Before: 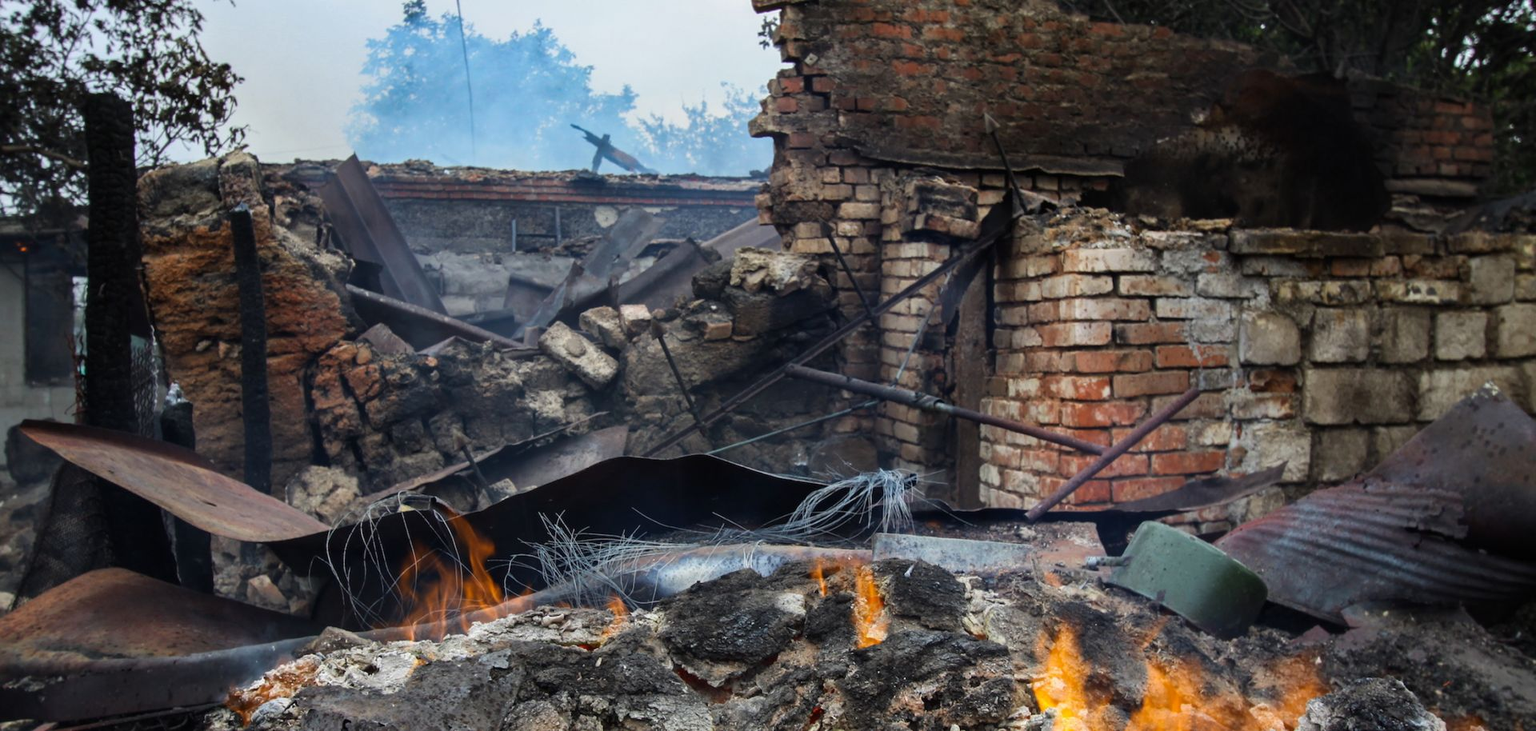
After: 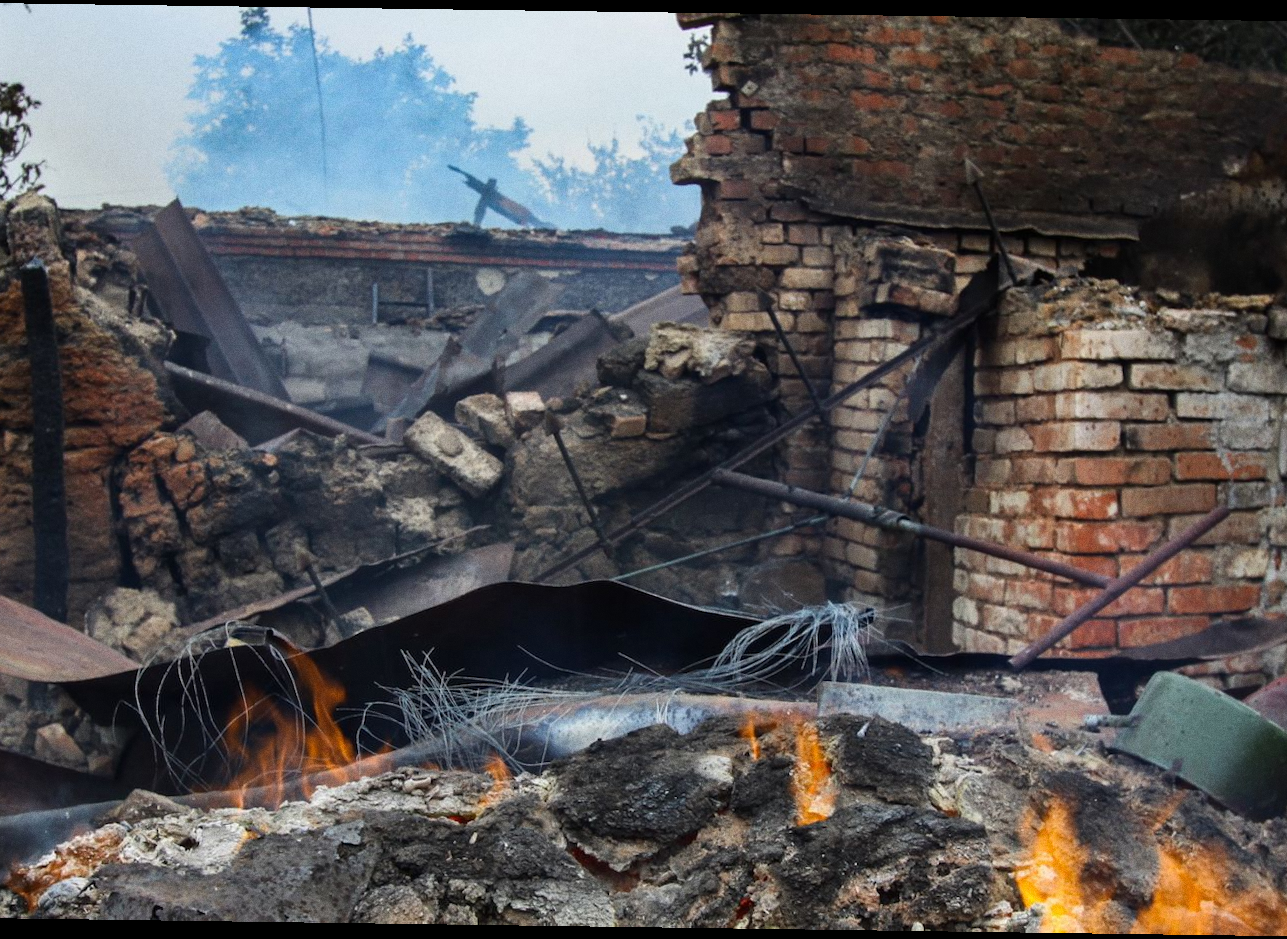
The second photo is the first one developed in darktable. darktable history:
rotate and perspective: rotation 0.8°, automatic cropping off
crop and rotate: left 14.292%, right 19.041%
grain: coarseness 0.09 ISO
